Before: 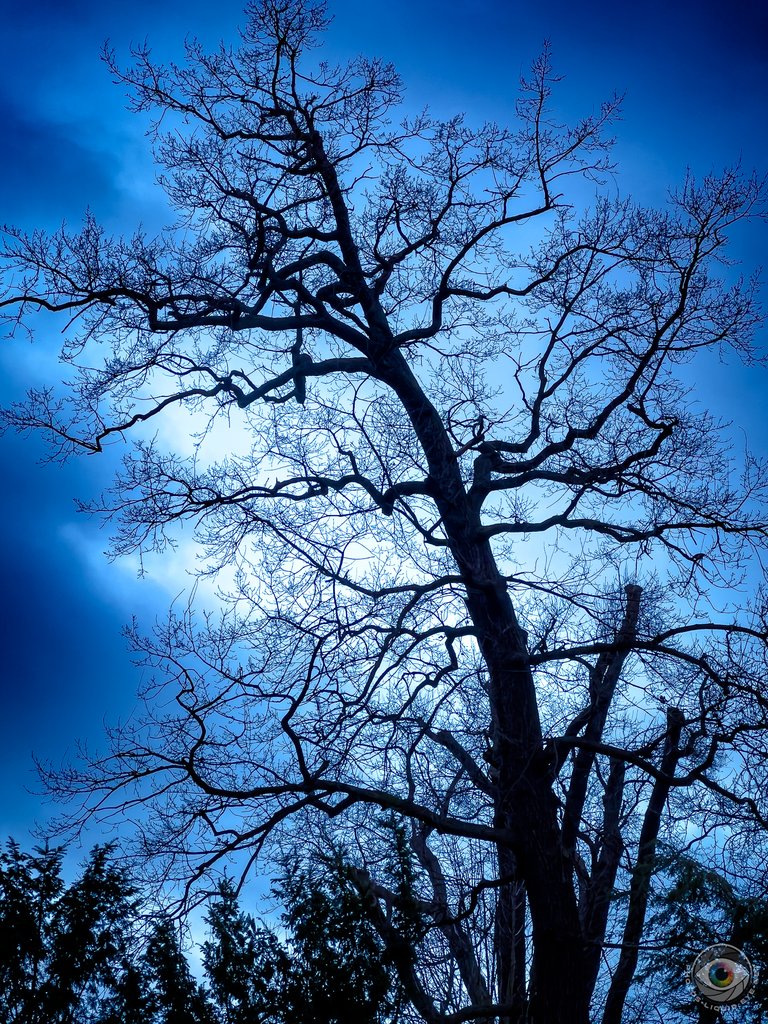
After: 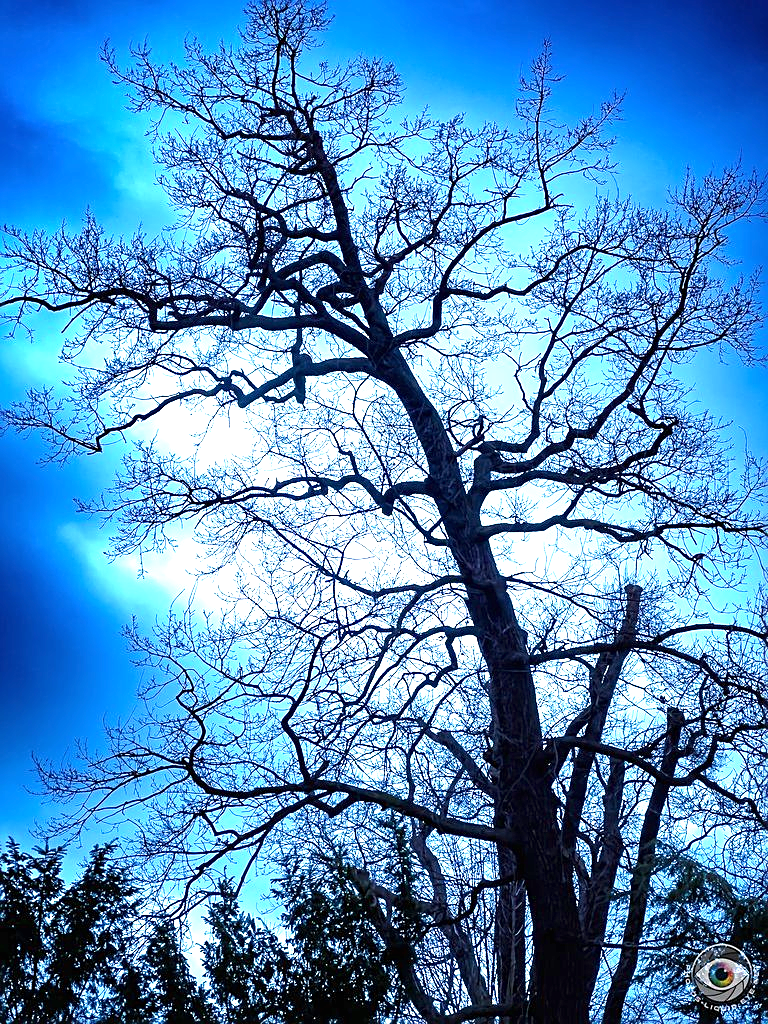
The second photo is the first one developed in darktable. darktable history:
sharpen: on, module defaults
exposure: black level correction 0, exposure 1.336 EV, compensate exposure bias true, compensate highlight preservation false
